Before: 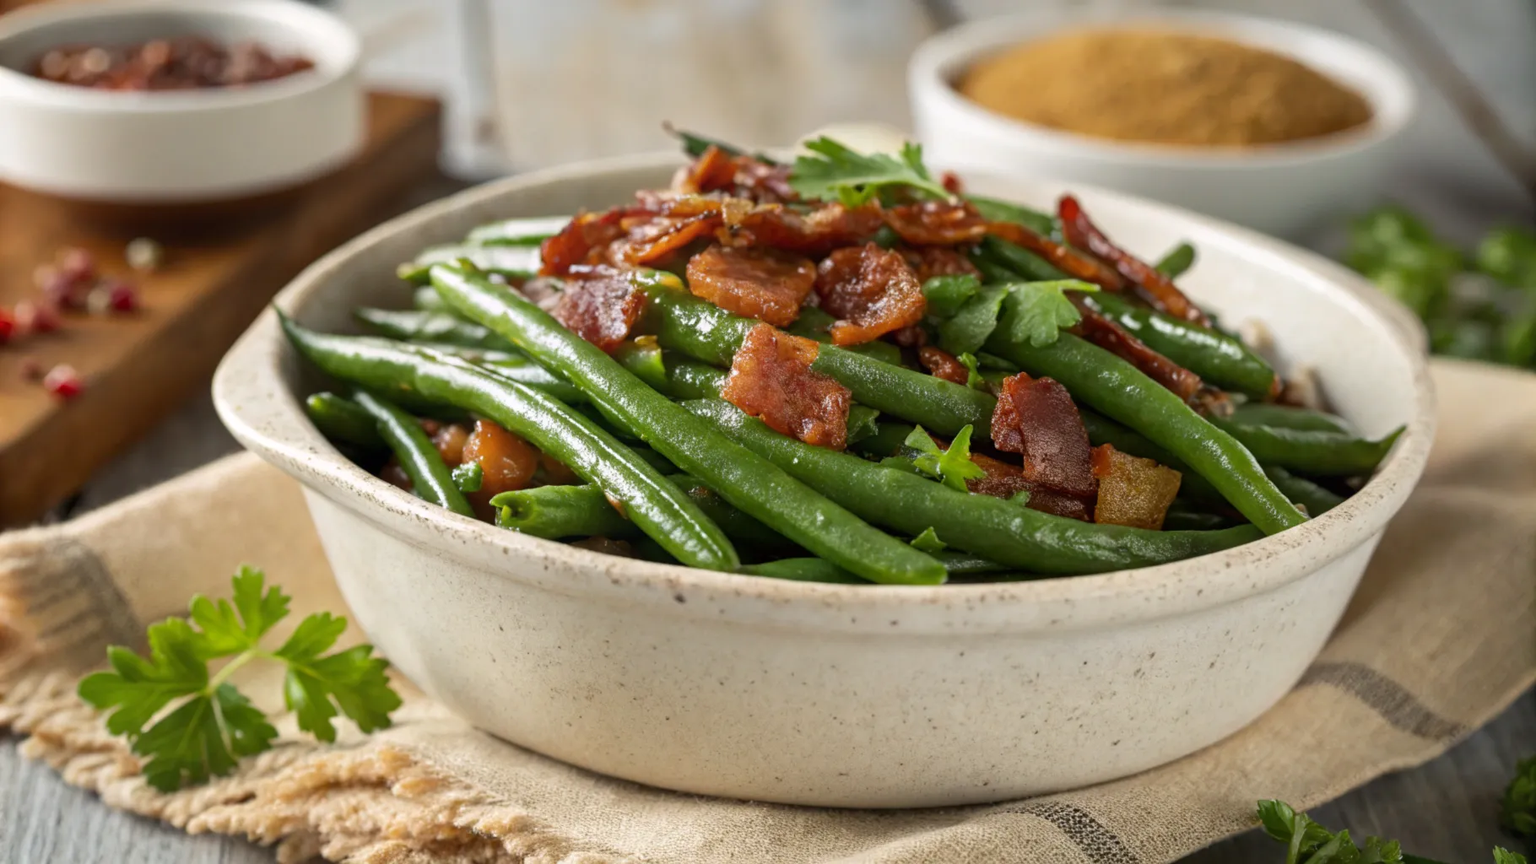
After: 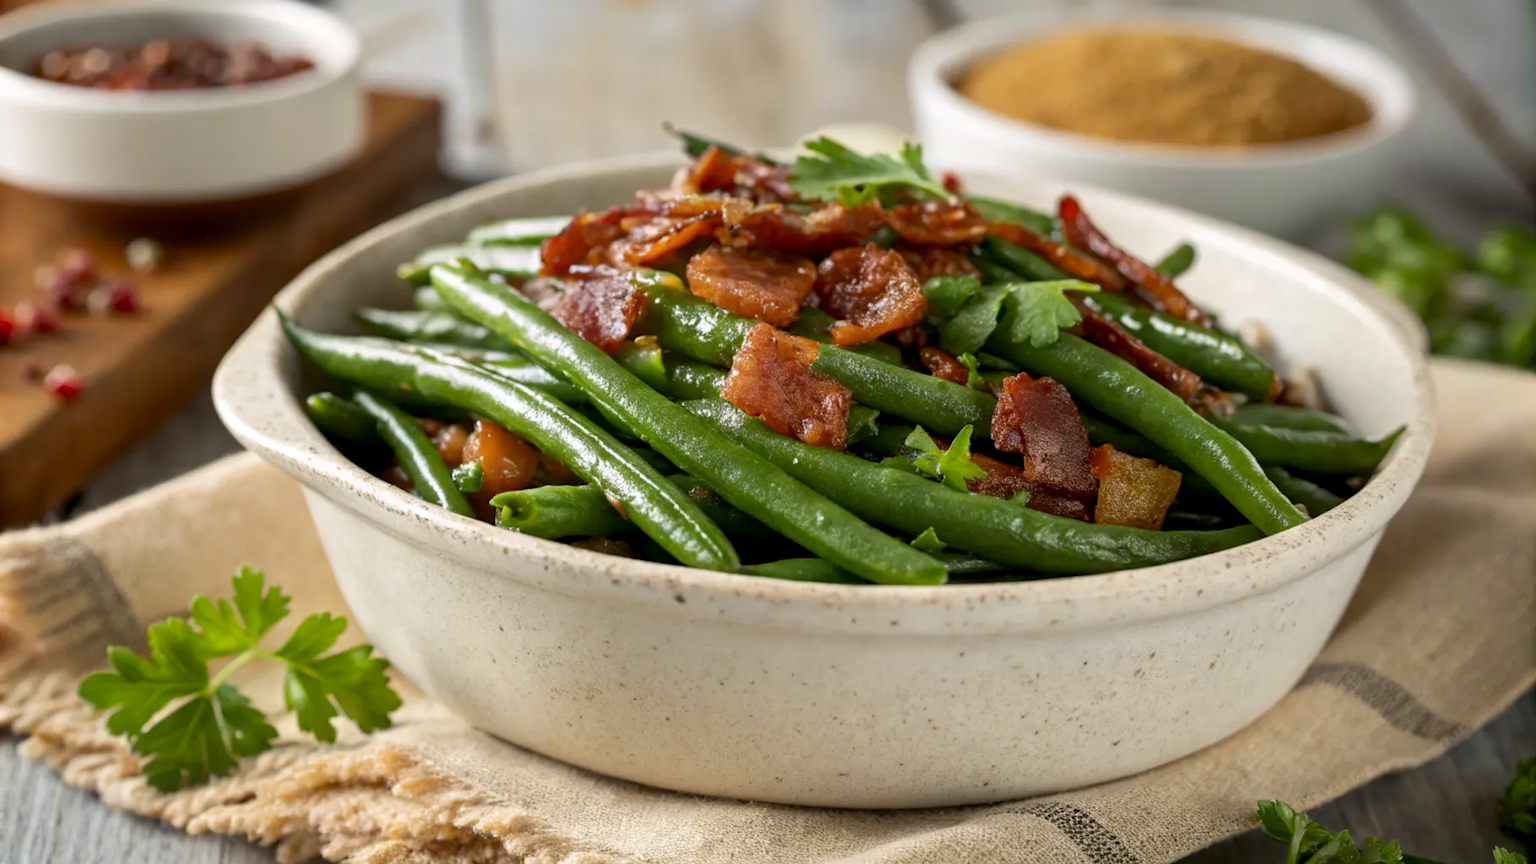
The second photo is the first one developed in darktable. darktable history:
exposure: black level correction 0.004, exposure 0.017 EV, compensate exposure bias true, compensate highlight preservation false
